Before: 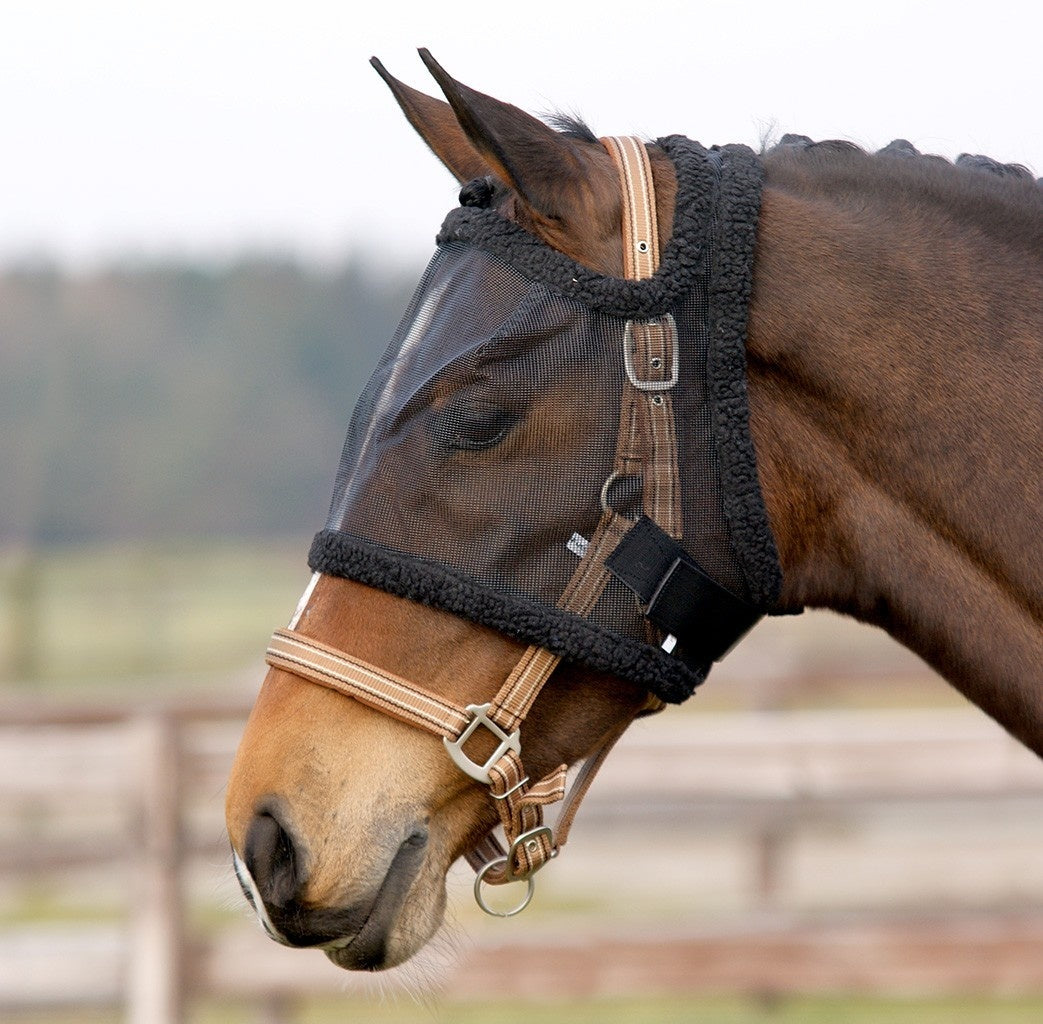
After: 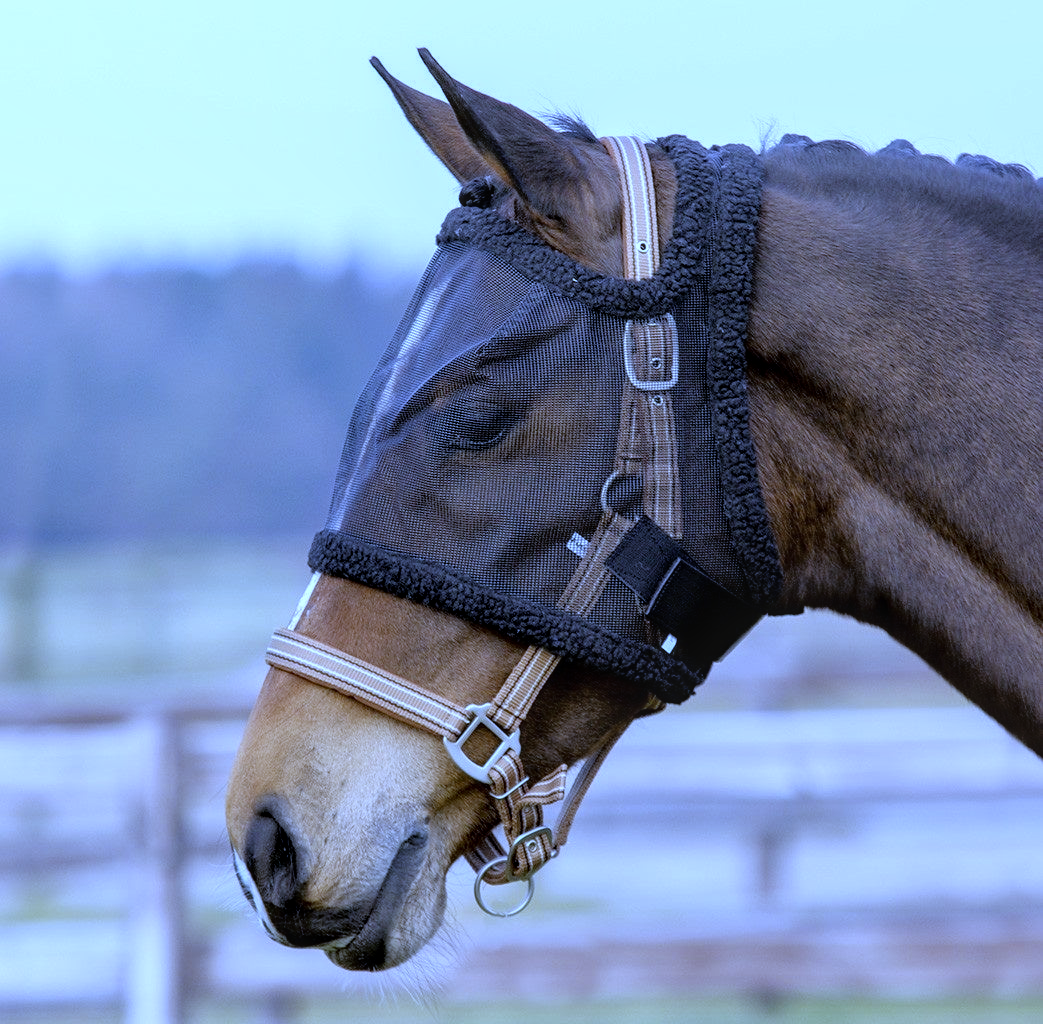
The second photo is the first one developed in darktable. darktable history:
contrast brightness saturation: saturation -0.05
rgb curve: curves: ch0 [(0, 0) (0.136, 0.078) (0.262, 0.245) (0.414, 0.42) (1, 1)], compensate middle gray true, preserve colors basic power
local contrast: on, module defaults
white balance: red 0.766, blue 1.537
